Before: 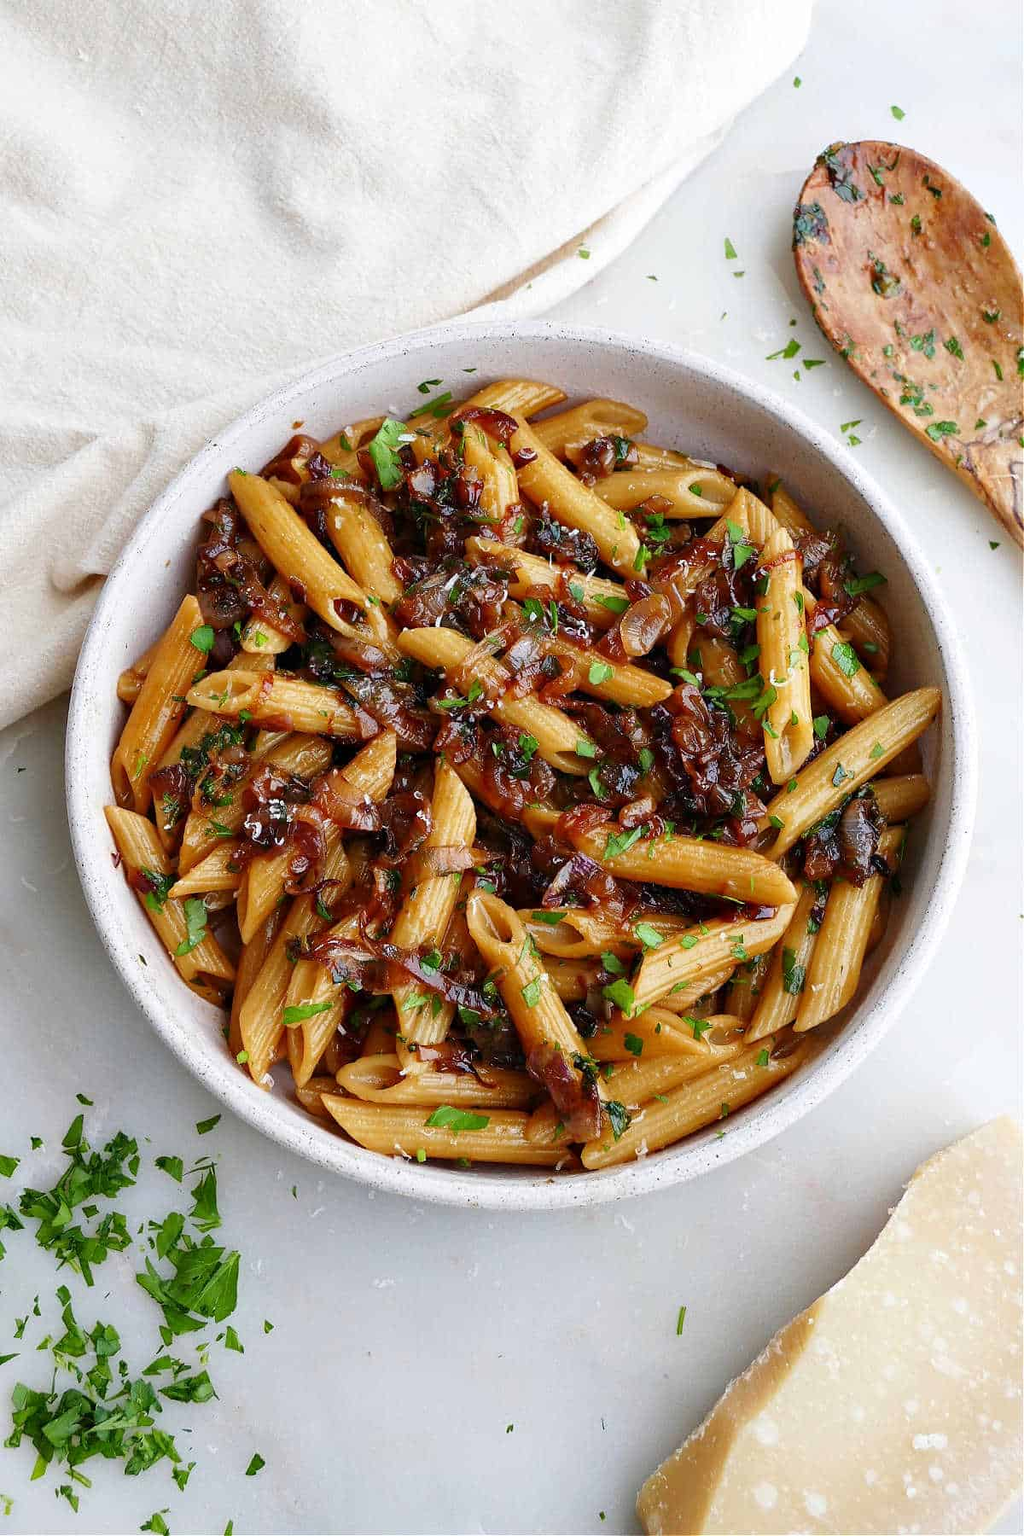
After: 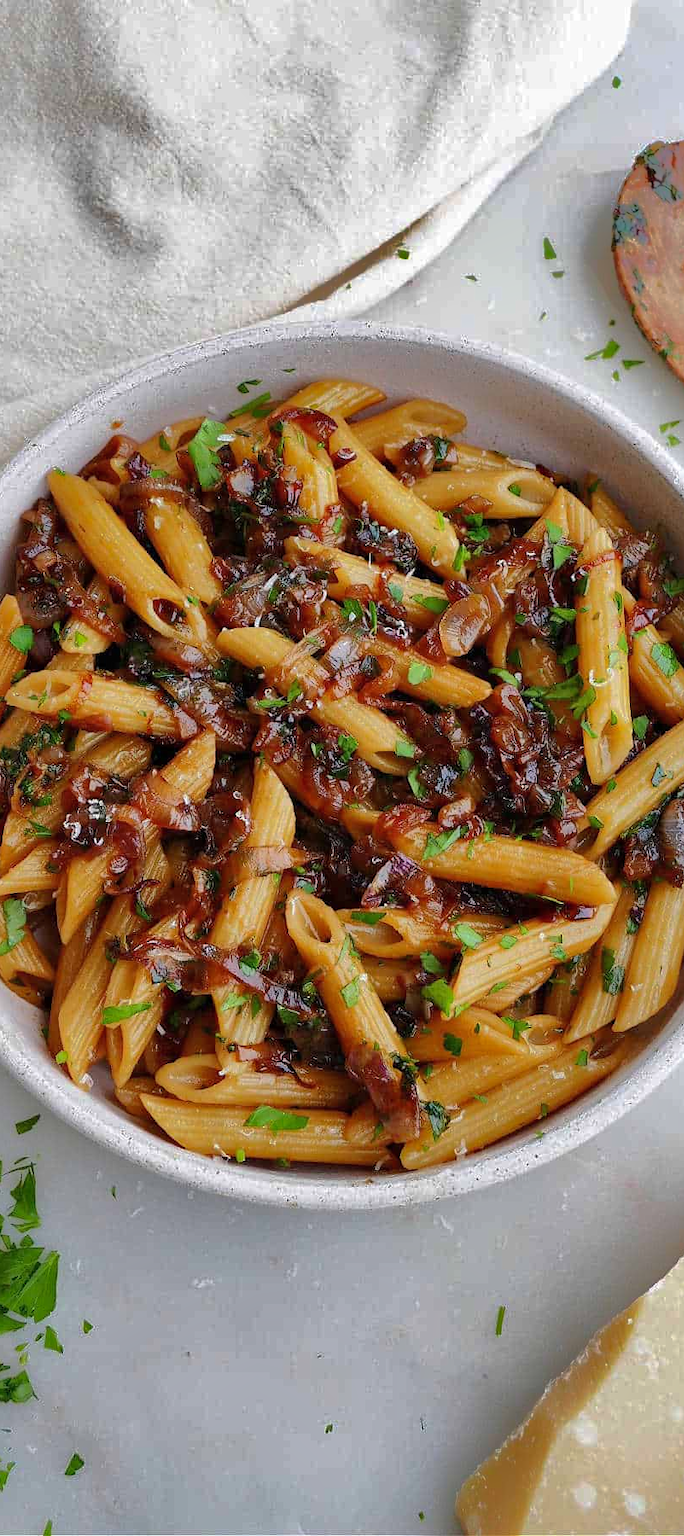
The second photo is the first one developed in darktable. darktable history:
shadows and highlights: shadows 25, highlights -70
crop and rotate: left 17.732%, right 15.423%
